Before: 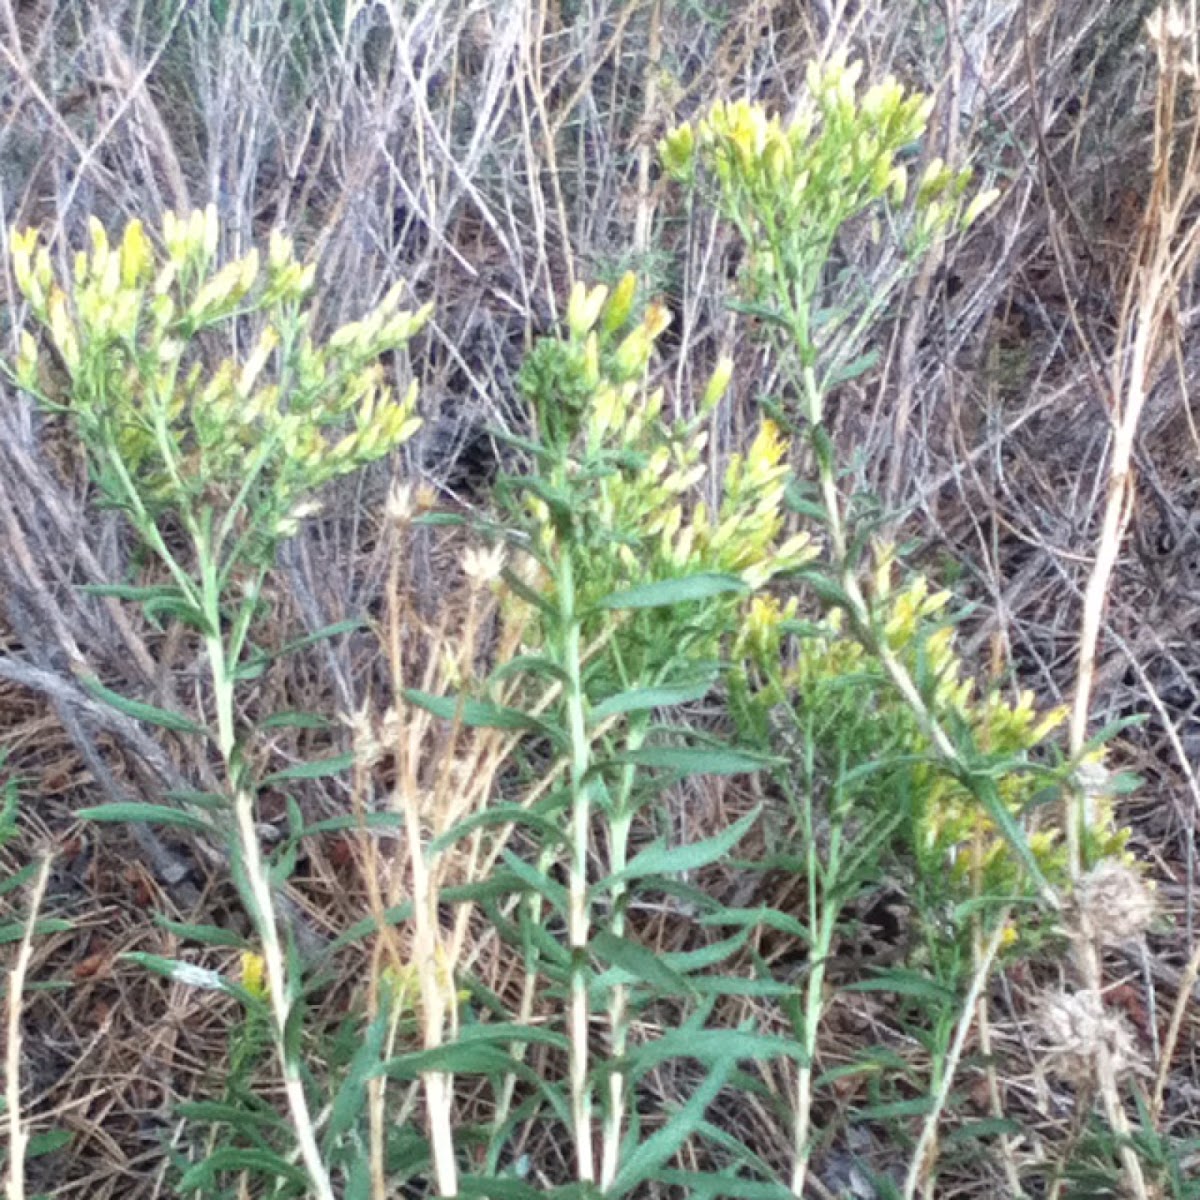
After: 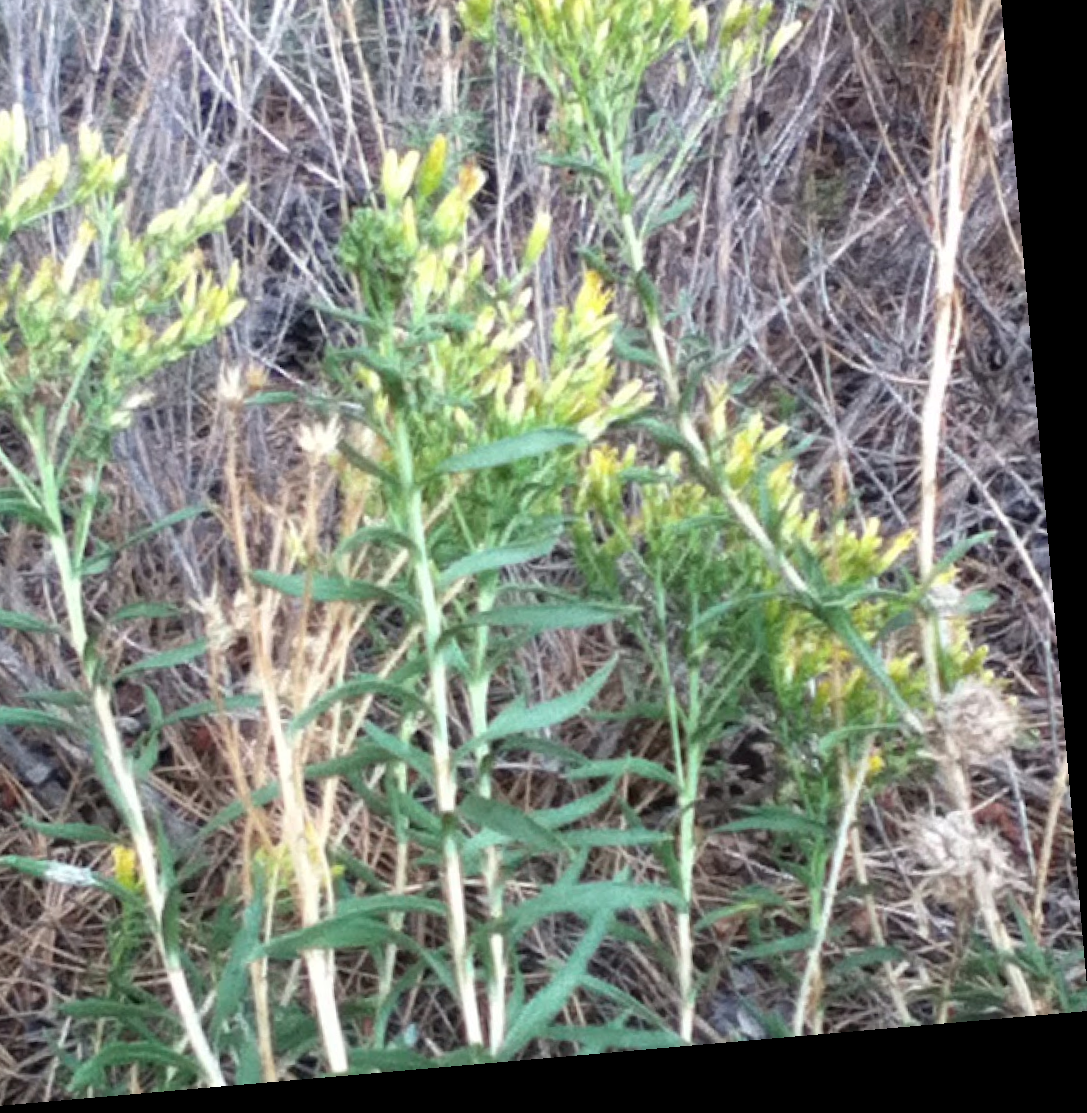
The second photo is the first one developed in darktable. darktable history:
rotate and perspective: rotation -4.98°, automatic cropping off
crop: left 16.315%, top 14.246%
